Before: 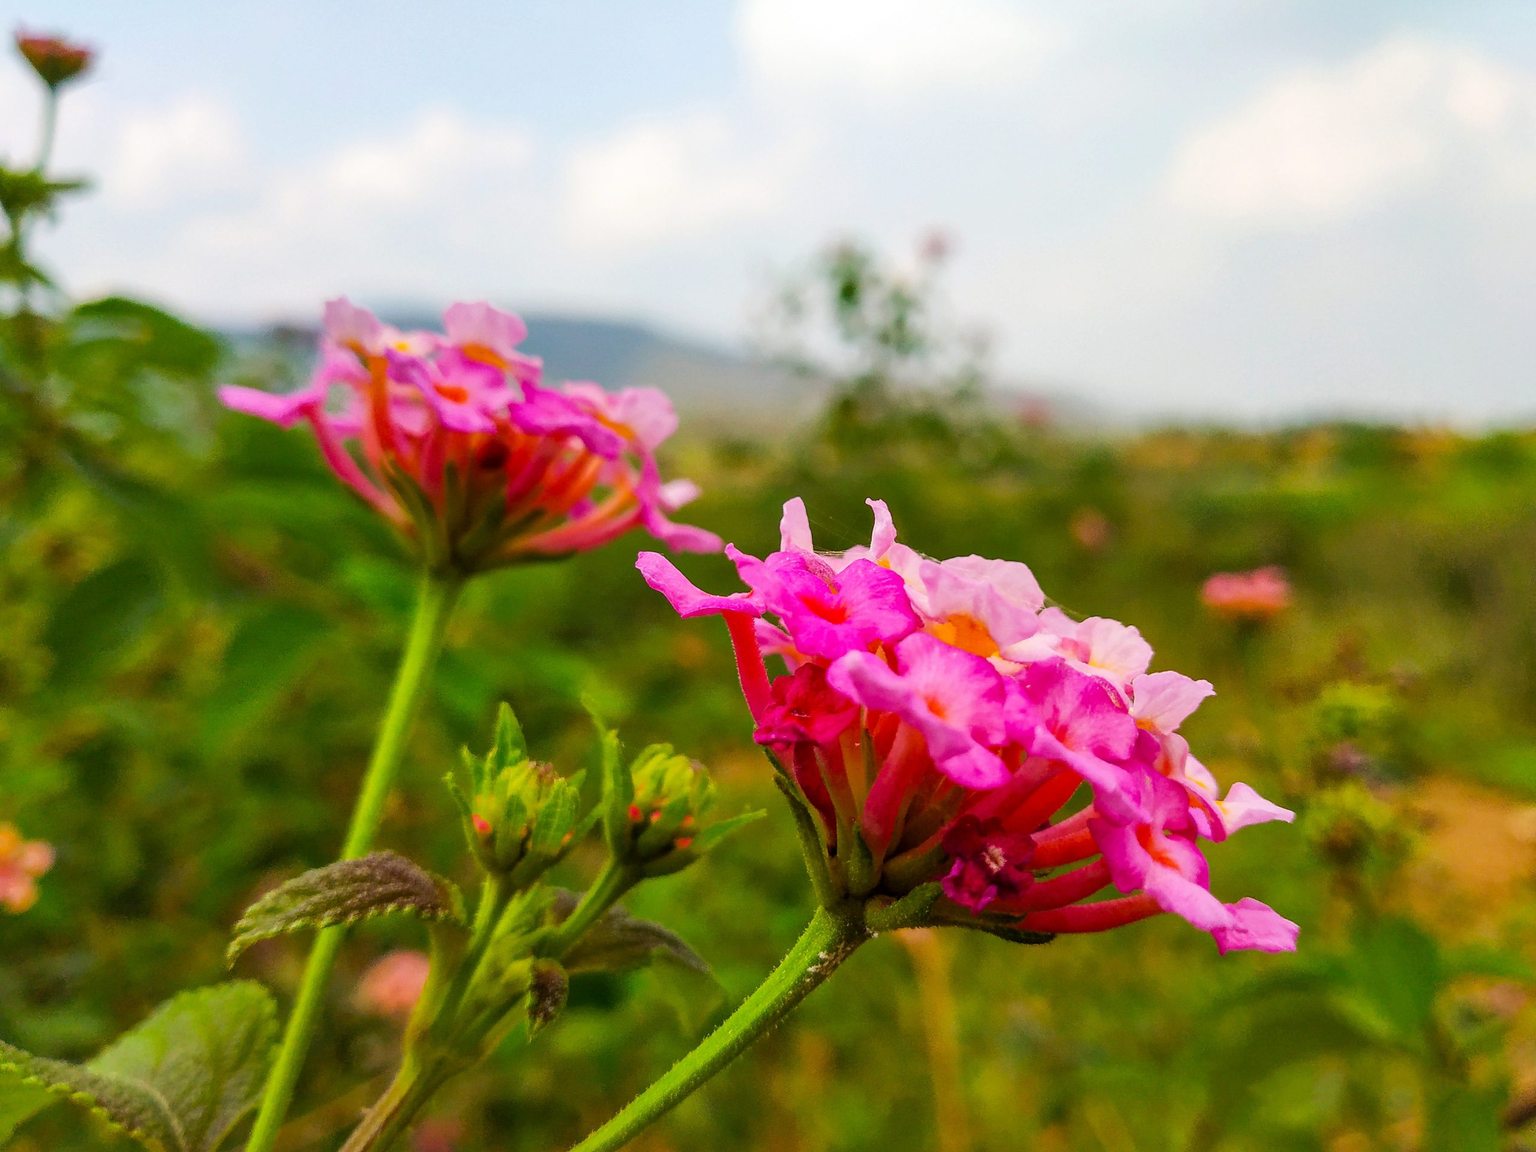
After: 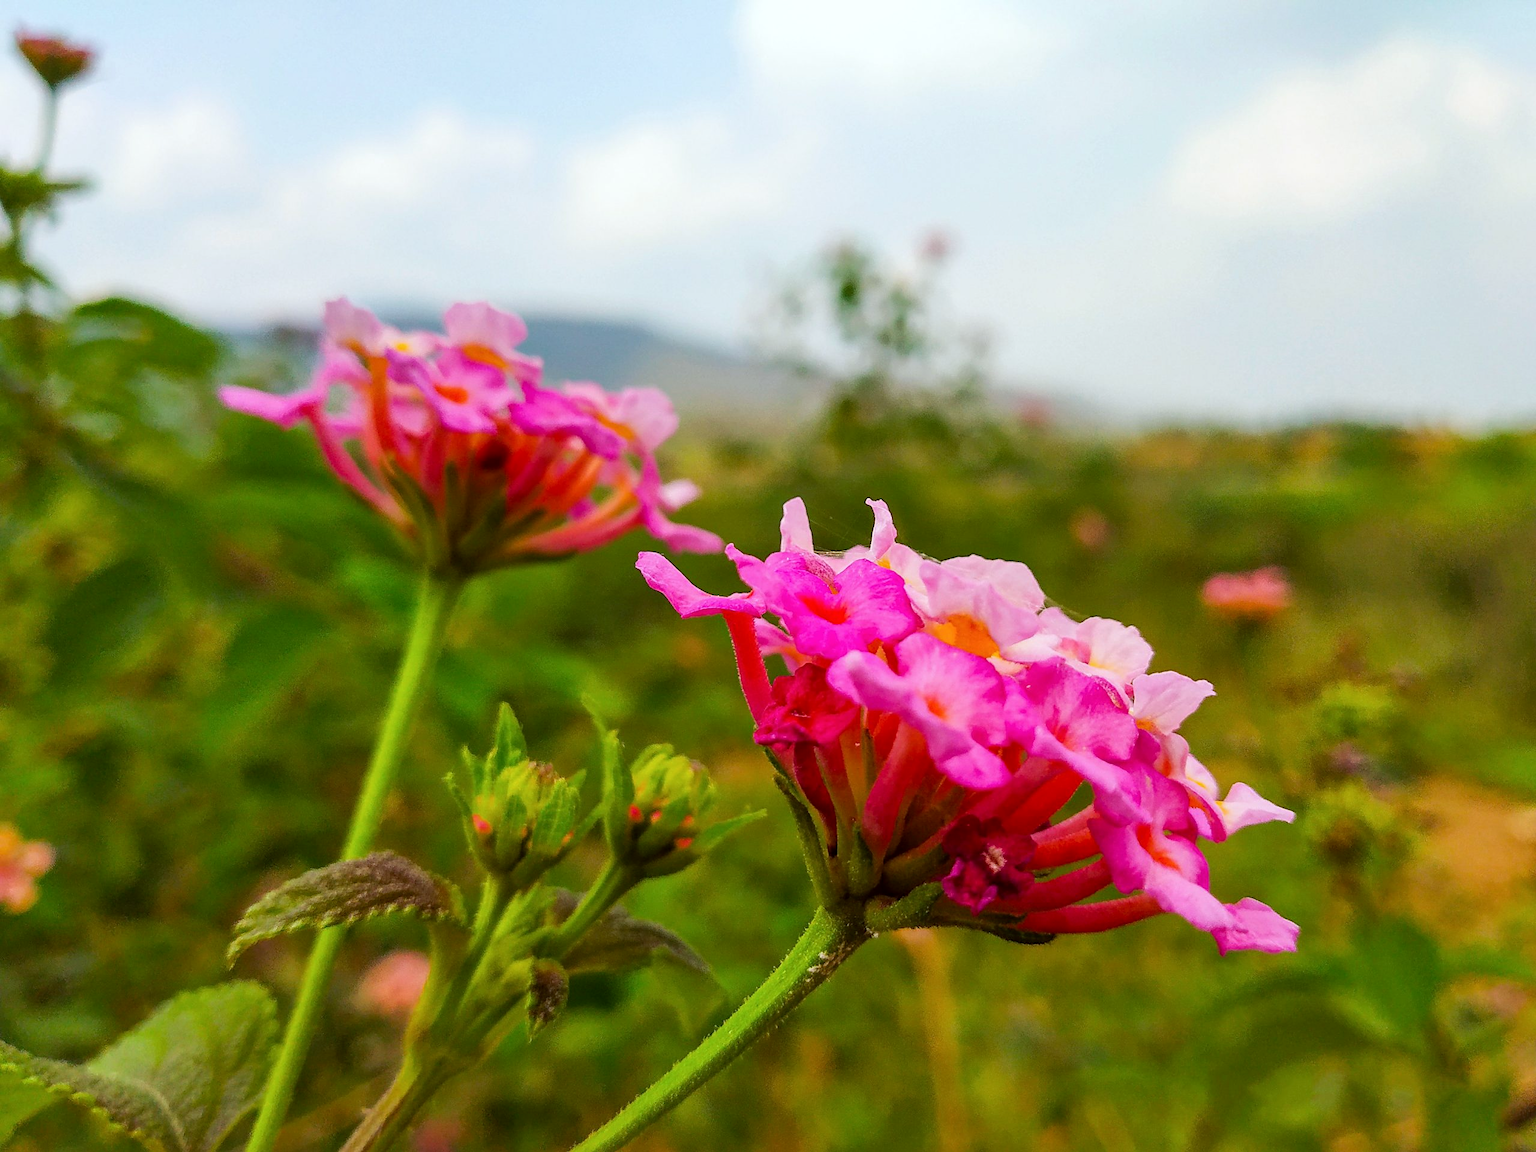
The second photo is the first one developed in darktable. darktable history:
sharpen: amount 0.212
color correction: highlights a* -3, highlights b* -2.87, shadows a* 2.41, shadows b* 2.82
